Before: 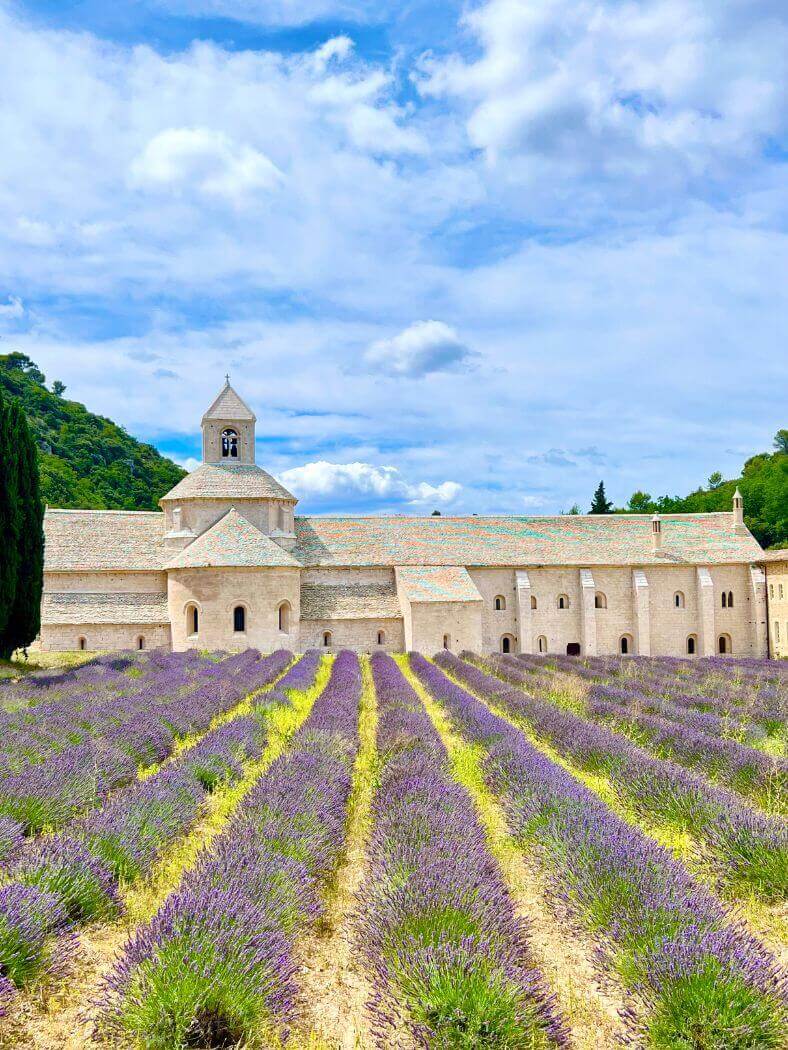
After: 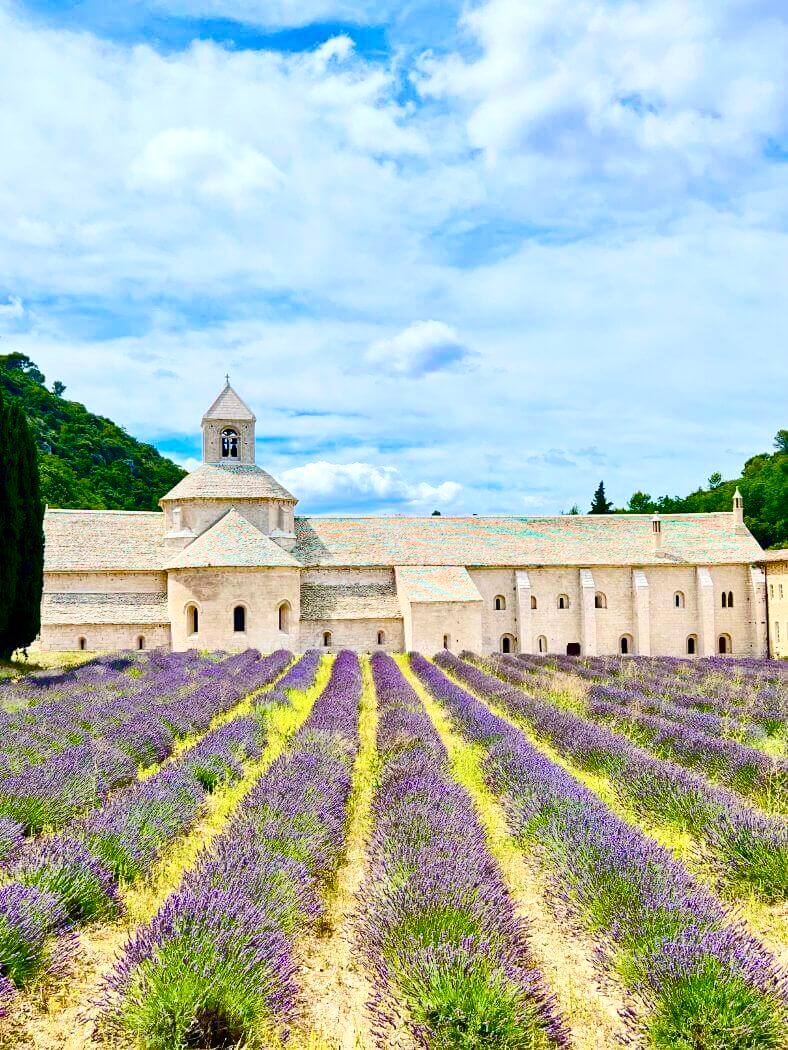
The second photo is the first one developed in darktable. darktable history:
contrast brightness saturation: contrast 0.273
color balance rgb: shadows lift › chroma 2.037%, shadows lift › hue 222.22°, perceptual saturation grading › global saturation 20%, perceptual saturation grading › highlights -24.88%, perceptual saturation grading › shadows 50.021%, global vibrance 14.804%
